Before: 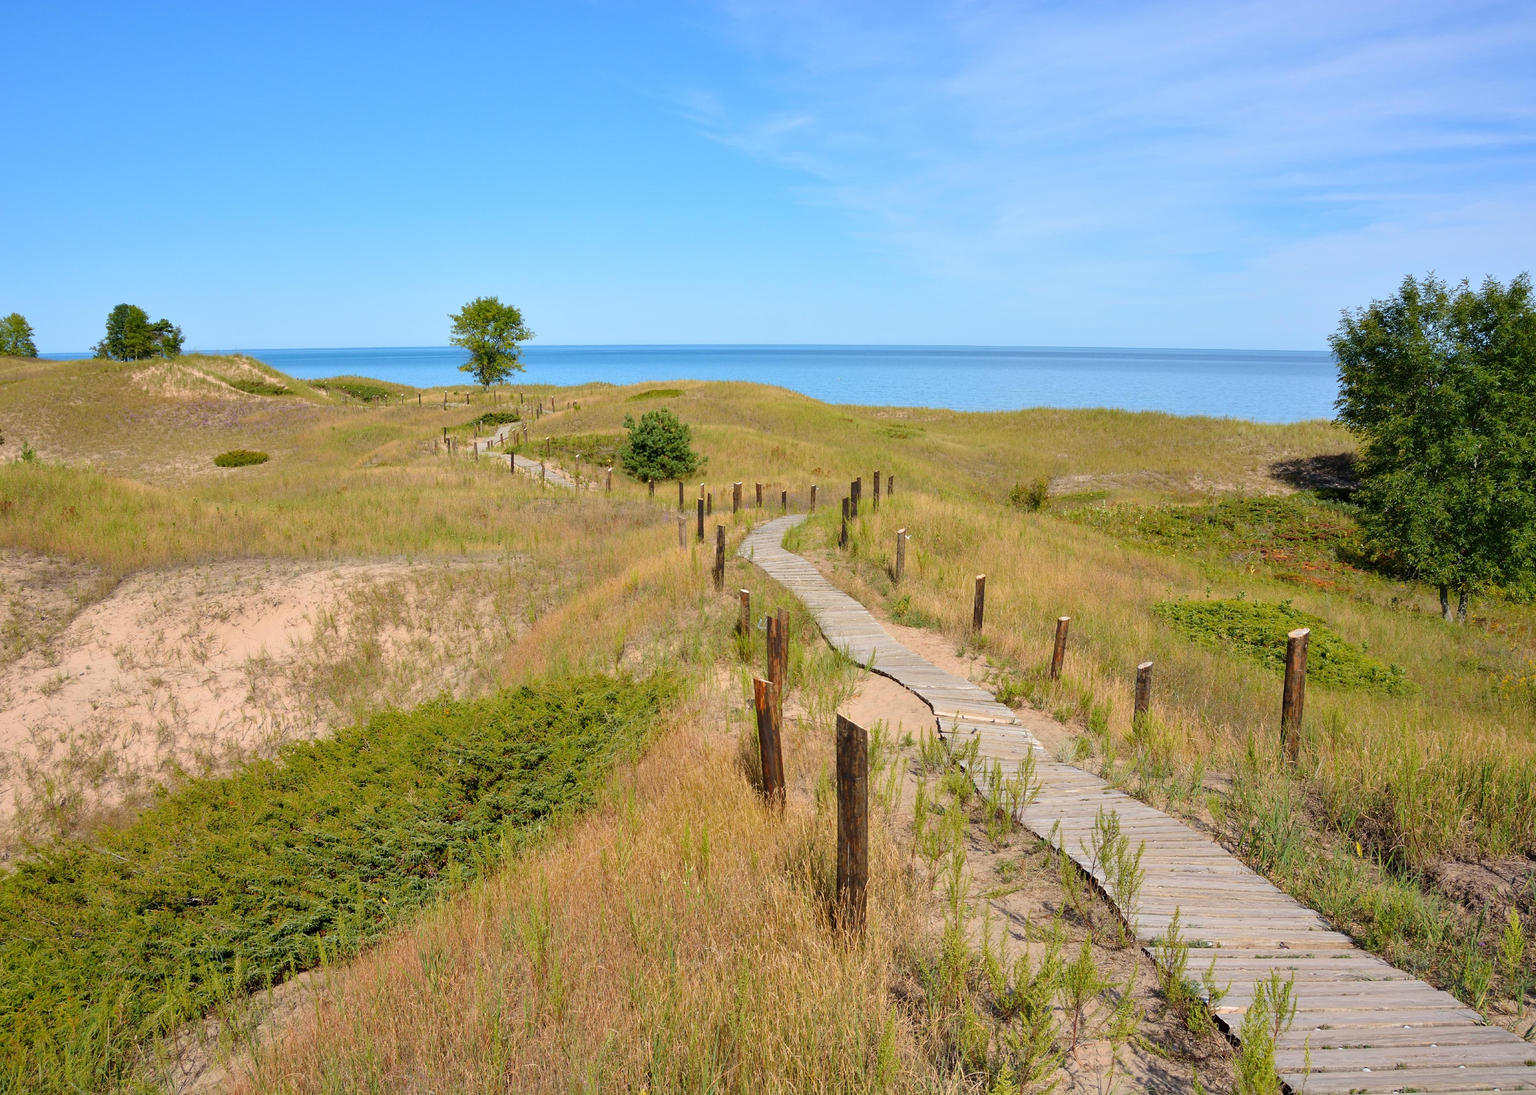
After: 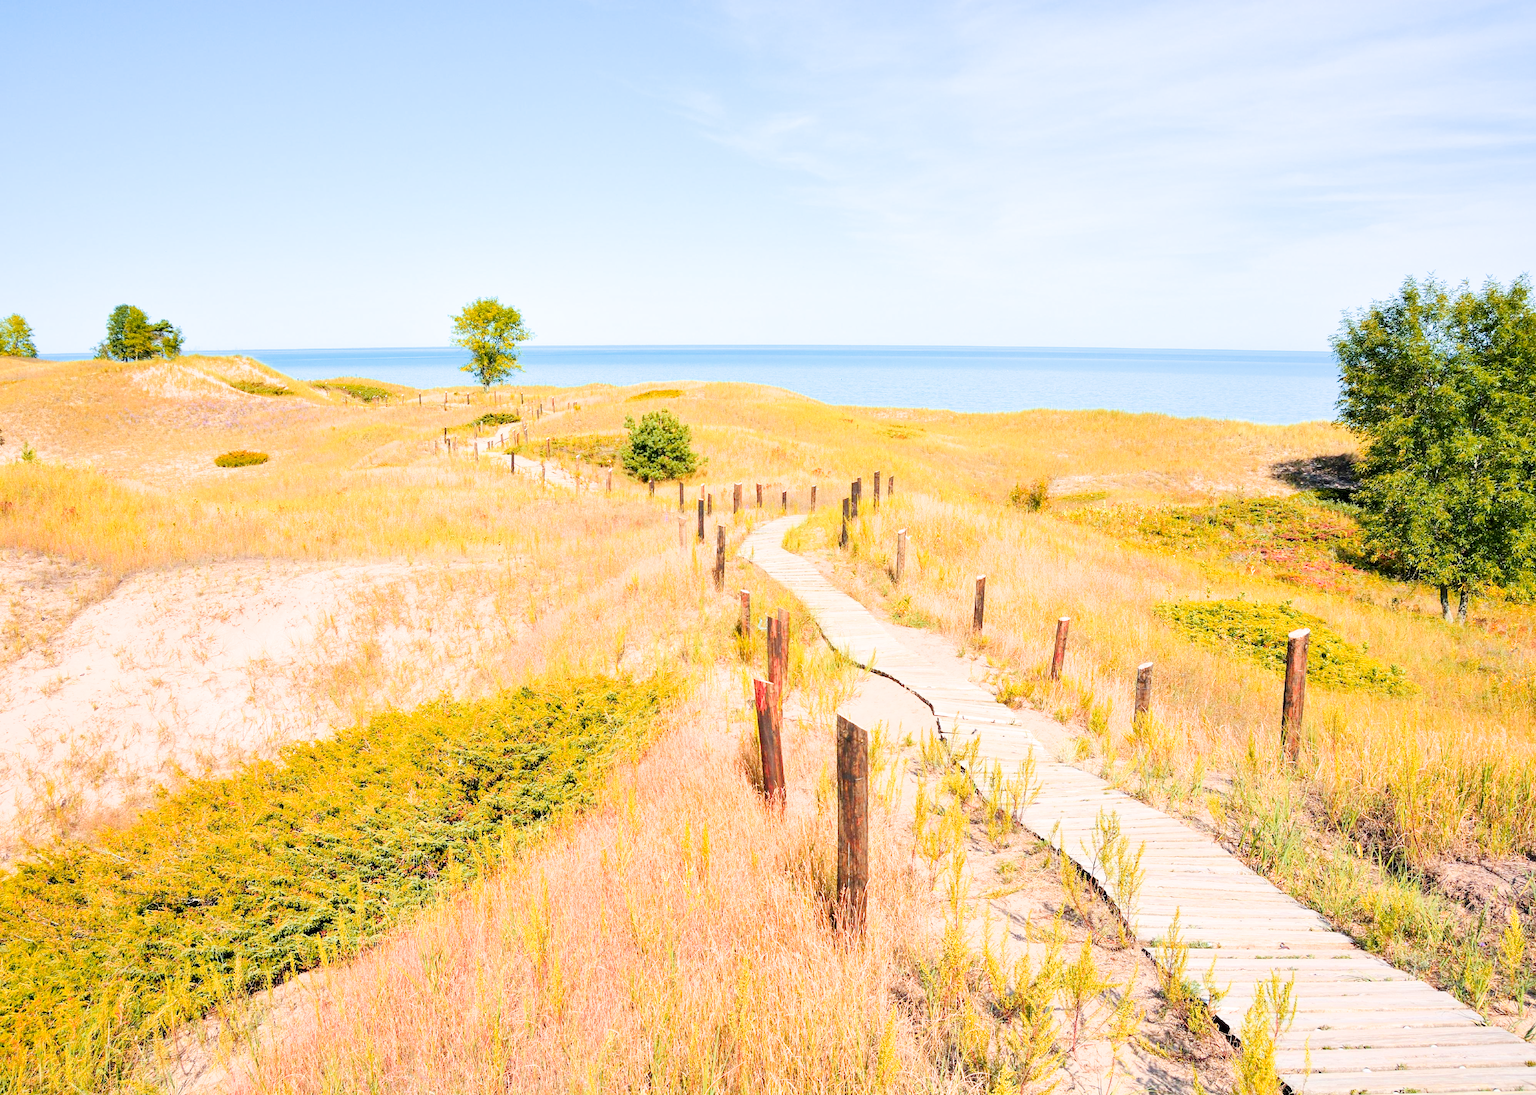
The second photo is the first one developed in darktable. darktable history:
color zones: curves: ch1 [(0.235, 0.558) (0.75, 0.5)]; ch2 [(0.25, 0.462) (0.749, 0.457)], mix 40.67%
filmic rgb: hardness 4.17
exposure: black level correction 0.001, exposure 2 EV, compensate highlight preservation false
